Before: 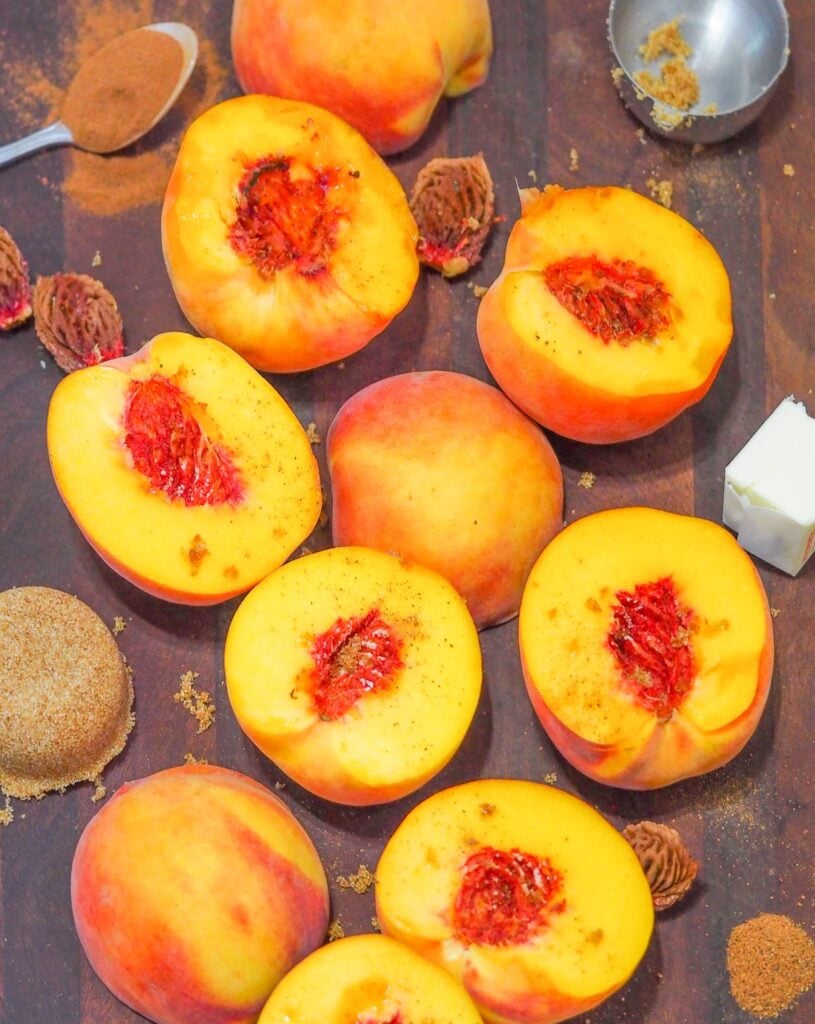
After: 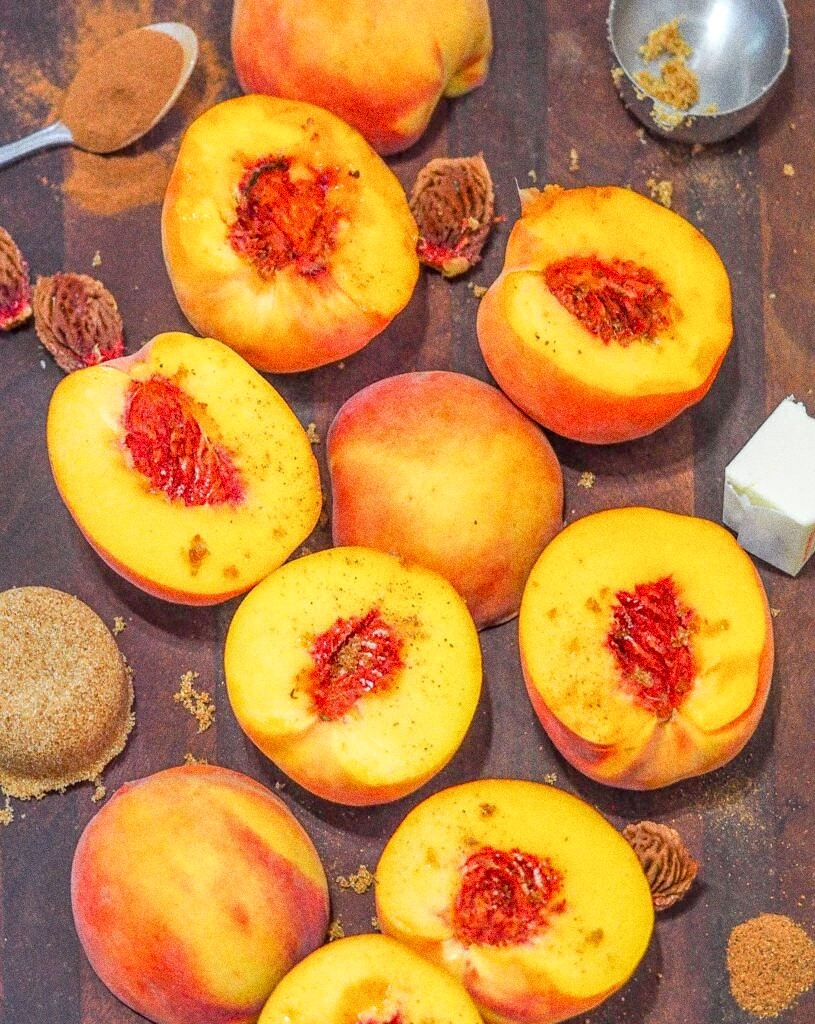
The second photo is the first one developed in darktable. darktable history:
sharpen: amount 0.2
grain: coarseness 0.09 ISO, strength 40%
local contrast: on, module defaults
